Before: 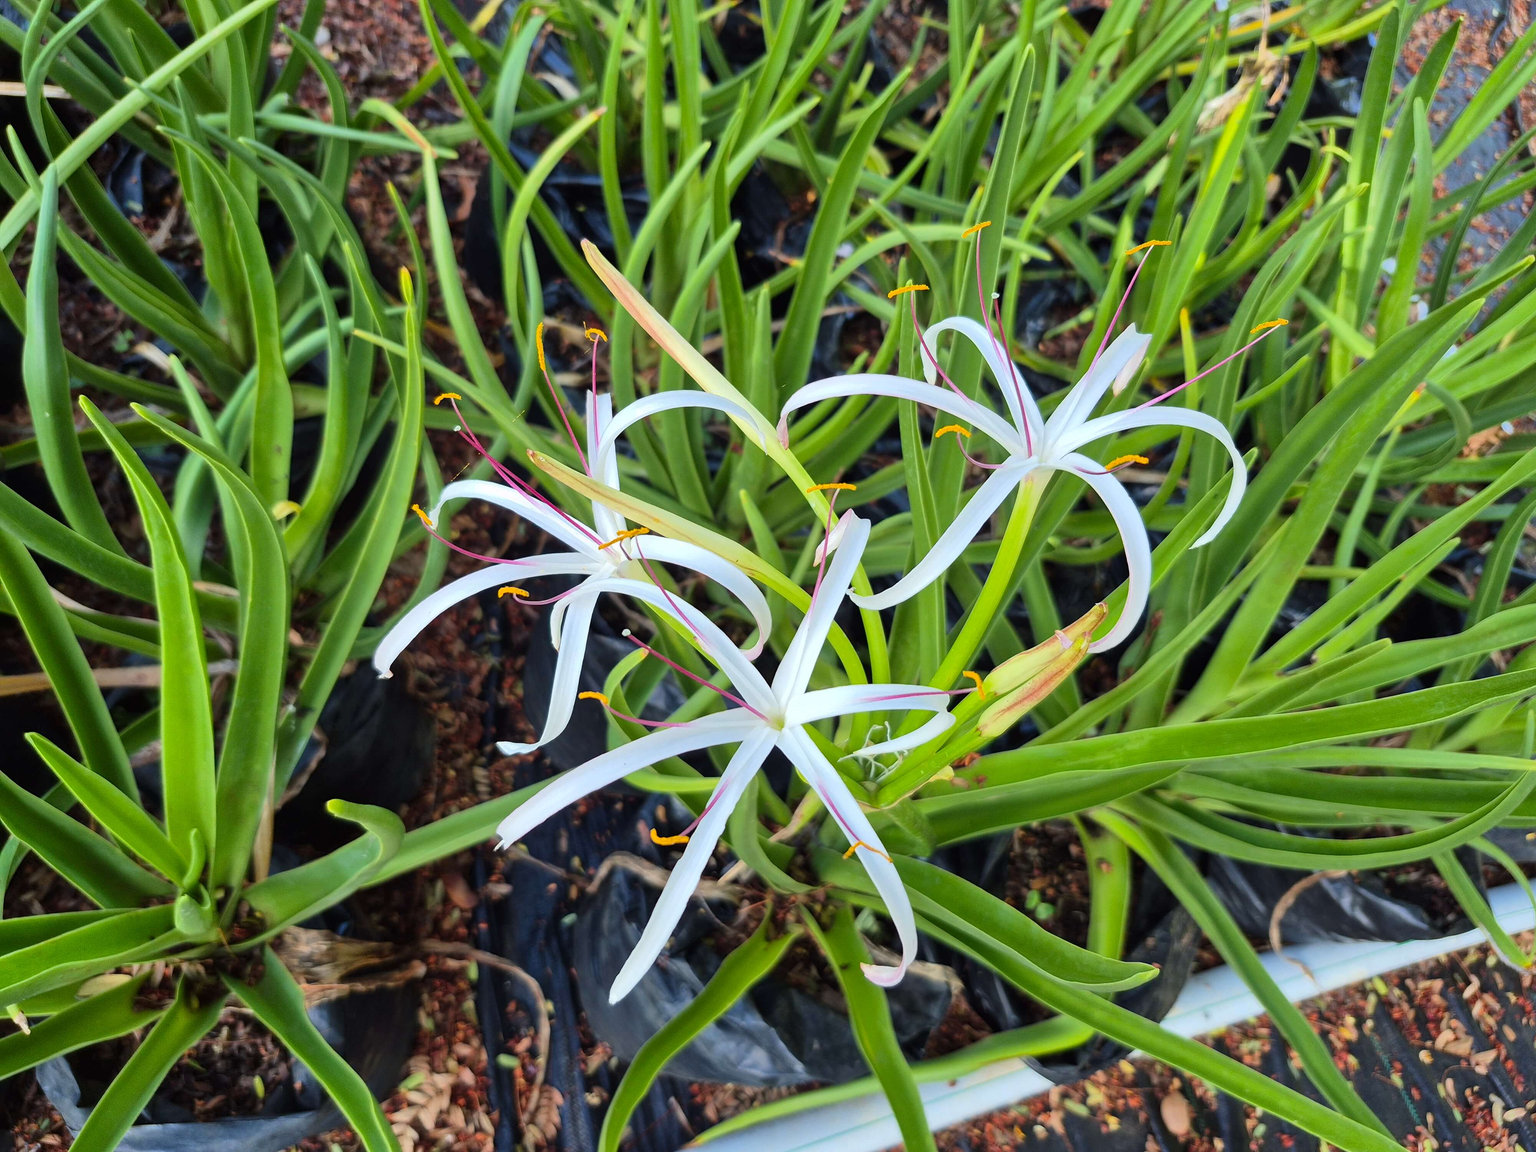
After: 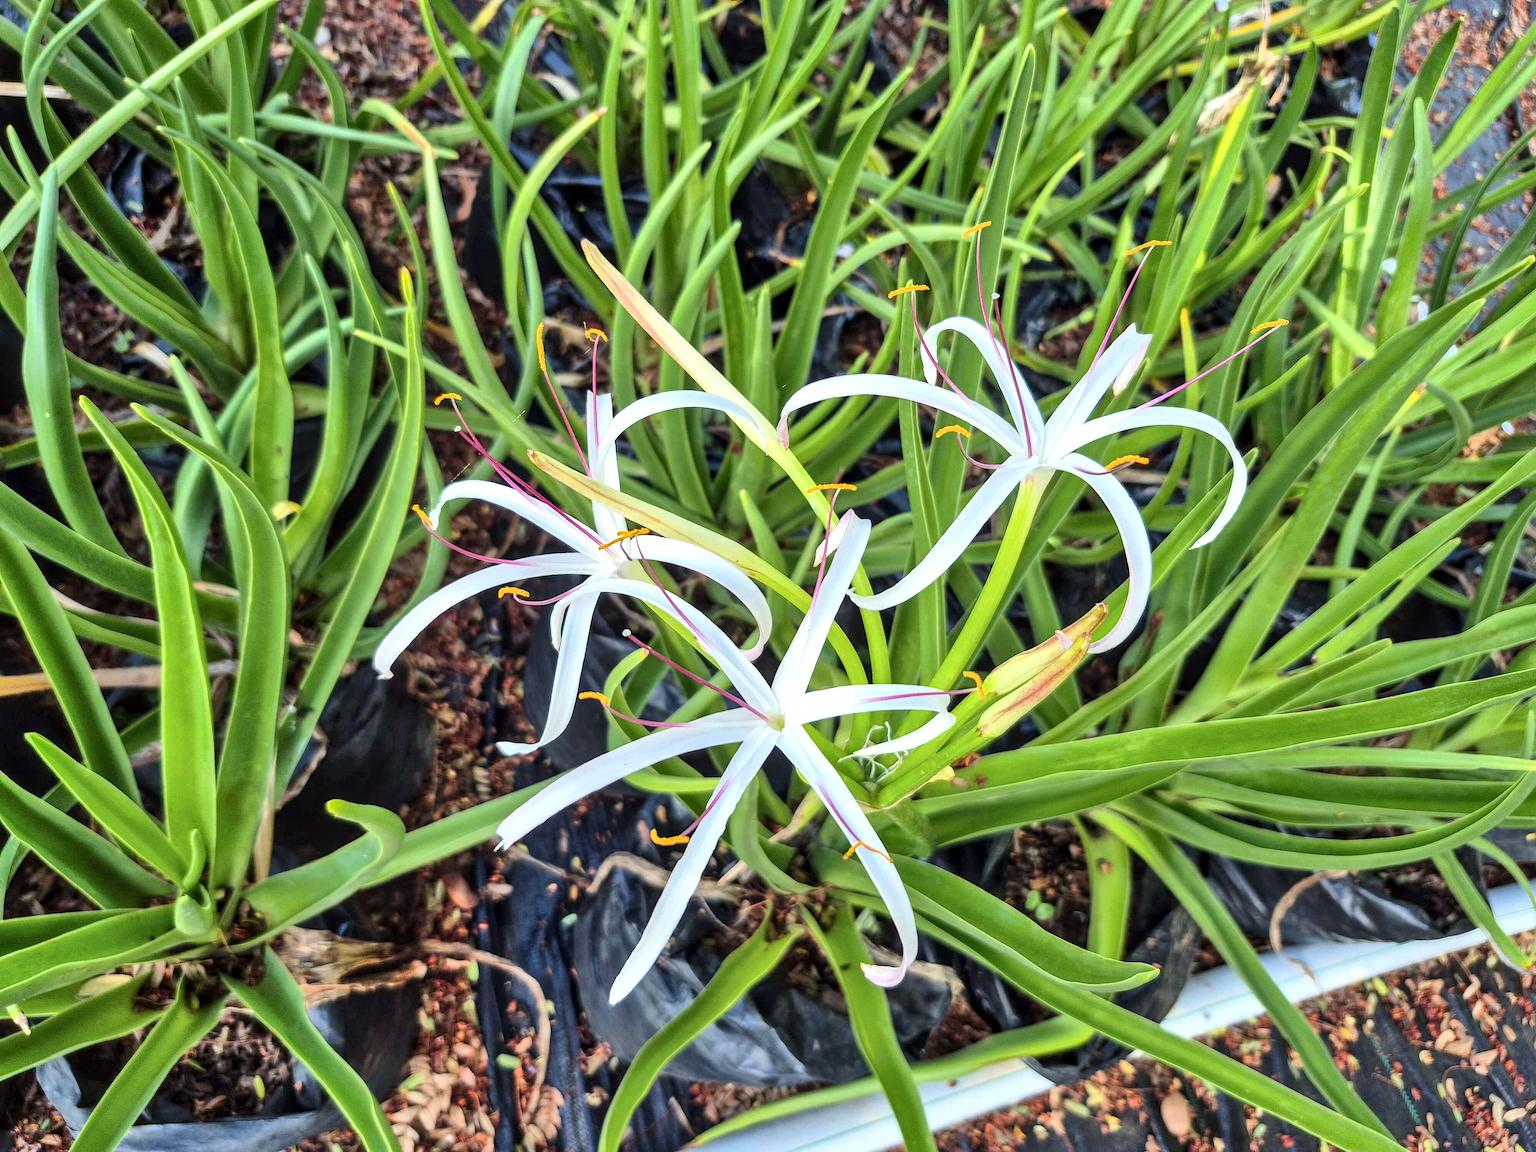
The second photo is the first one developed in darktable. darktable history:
local contrast: detail 130%
shadows and highlights: radius 110.86, shadows 51.09, white point adjustment 9.16, highlights -4.17, highlights color adjustment 32.2%, soften with gaussian
